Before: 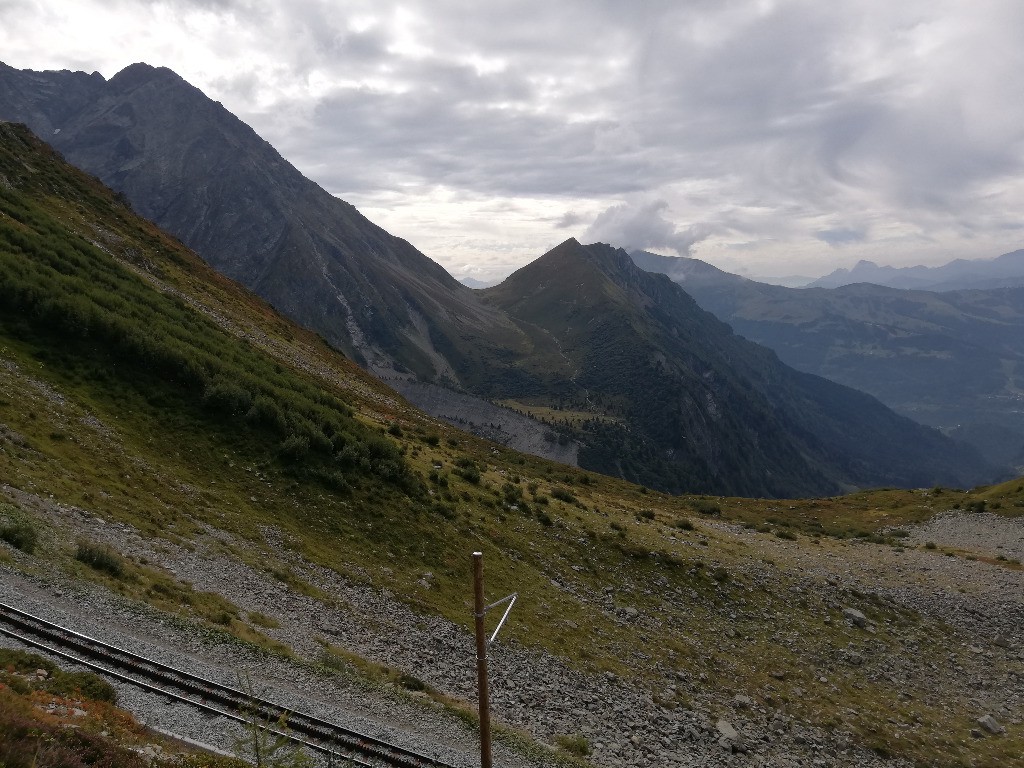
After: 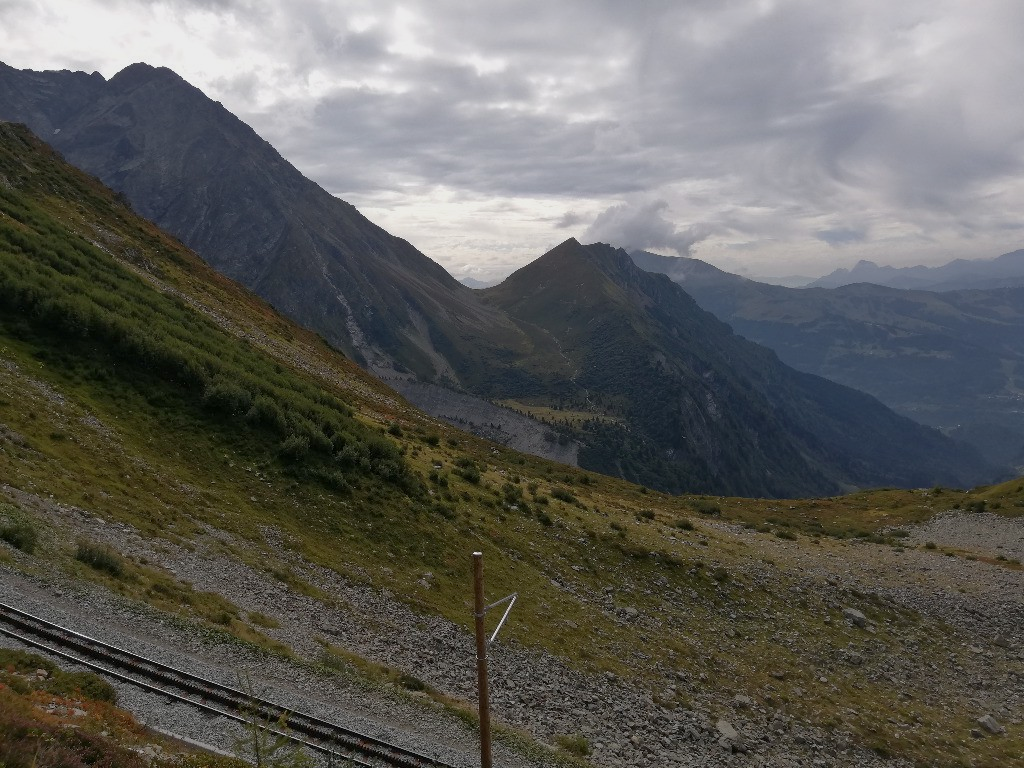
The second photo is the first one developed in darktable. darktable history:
tone equalizer: -8 EV 0.223 EV, -7 EV 0.4 EV, -6 EV 0.456 EV, -5 EV 0.266 EV, -3 EV -0.251 EV, -2 EV -0.413 EV, -1 EV -0.404 EV, +0 EV -0.246 EV, mask exposure compensation -0.512 EV
